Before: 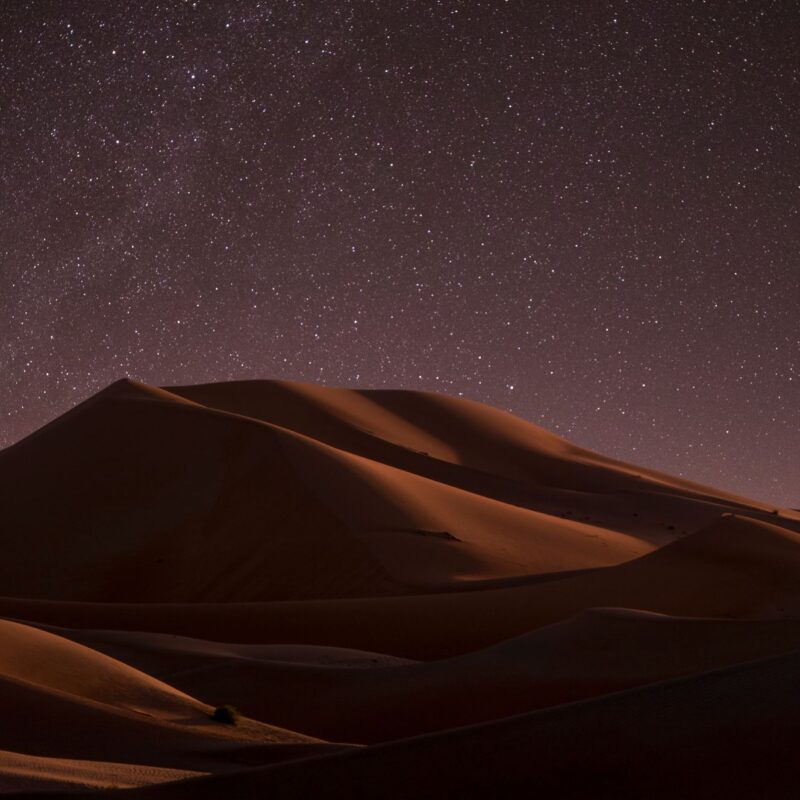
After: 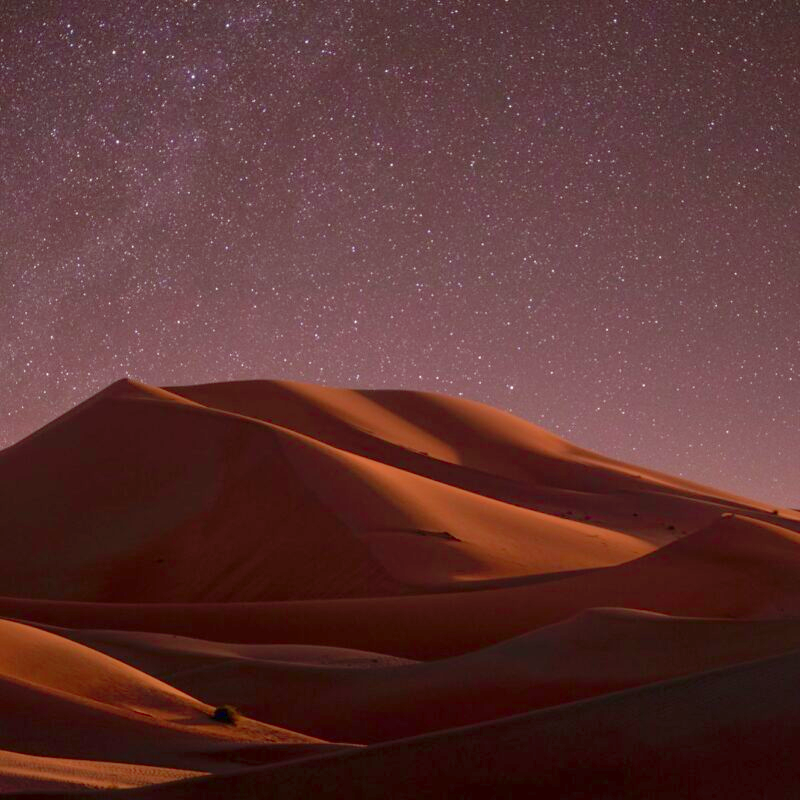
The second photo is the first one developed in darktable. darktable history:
levels: levels [0, 0.397, 0.955]
base curve: curves: ch0 [(0, 0) (0.74, 0.67) (1, 1)]
